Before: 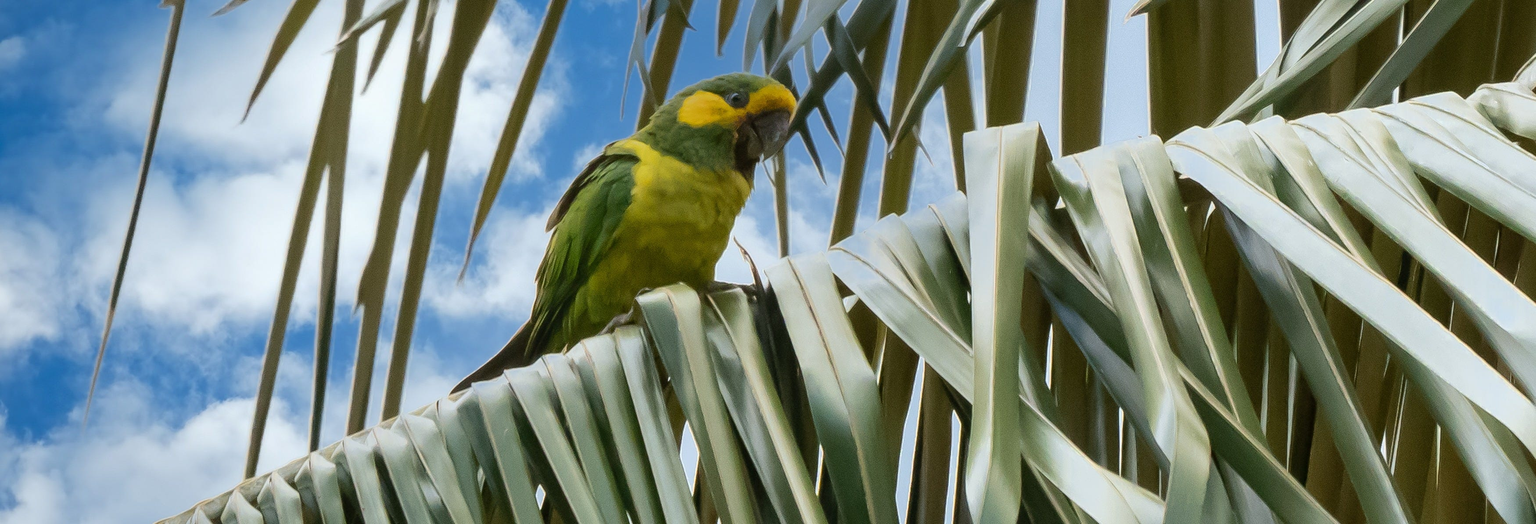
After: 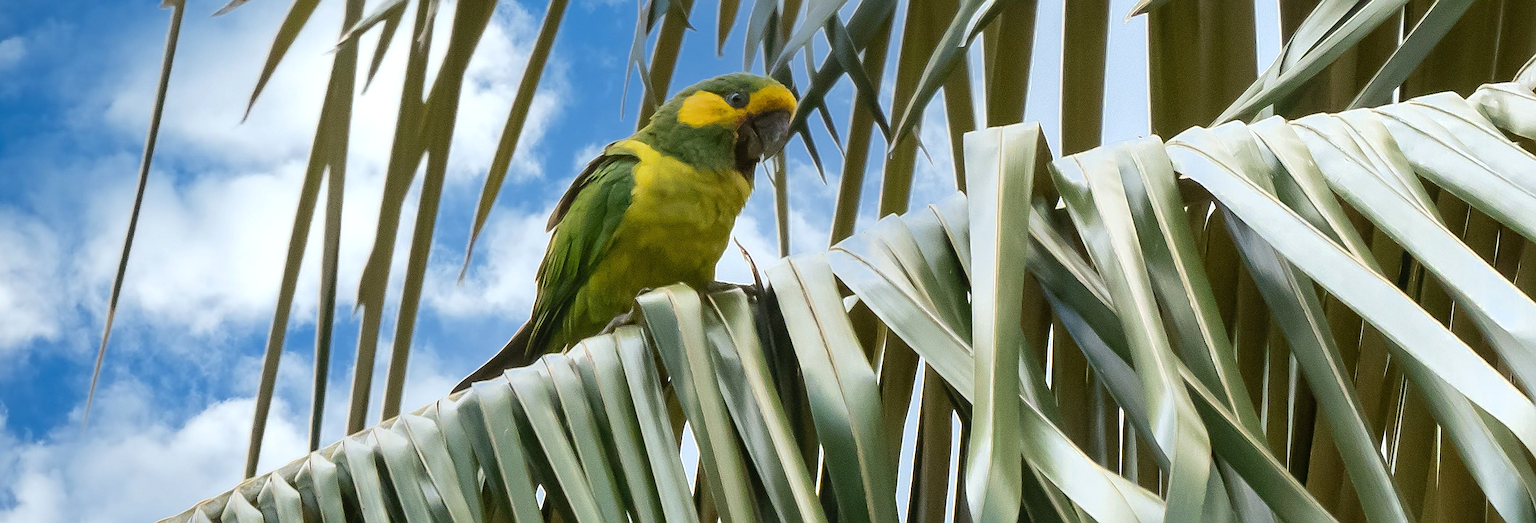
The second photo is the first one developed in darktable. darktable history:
sharpen: on, module defaults
exposure: exposure 0.234 EV, compensate exposure bias true, compensate highlight preservation false
